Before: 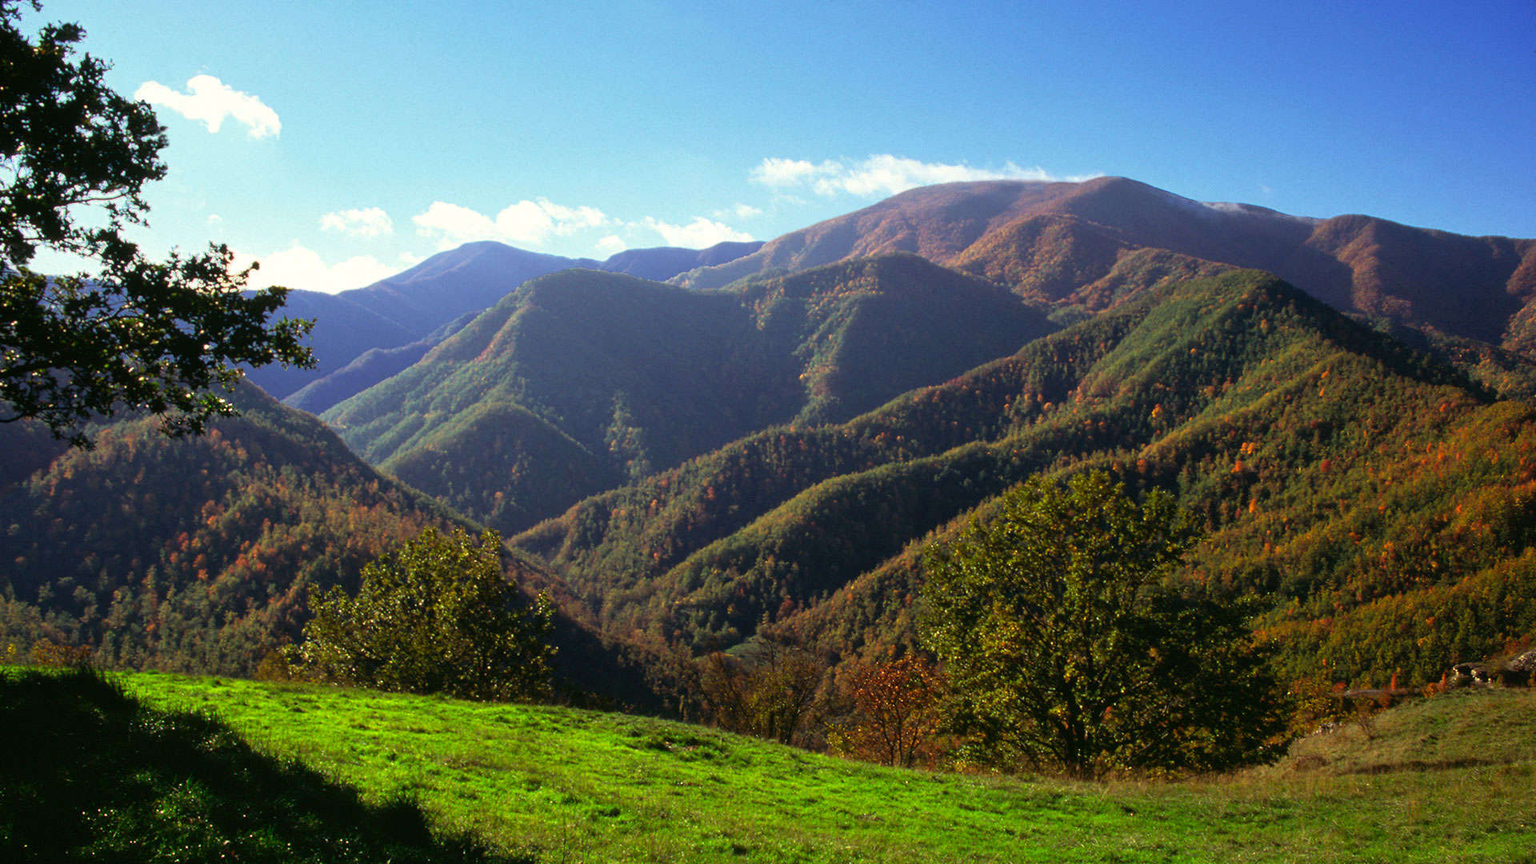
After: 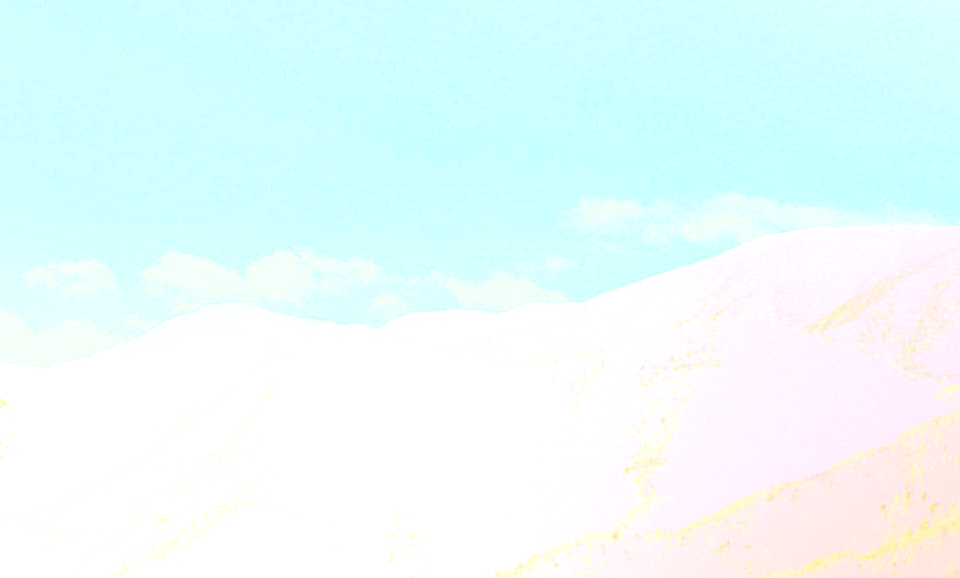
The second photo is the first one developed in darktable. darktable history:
contrast brightness saturation: saturation 0.1
color correction: highlights a* -7.23, highlights b* -0.161, shadows a* 20.08, shadows b* 11.73
crop: left 19.556%, right 30.401%, bottom 46.458%
bloom: size 85%, threshold 5%, strength 85%
filmic rgb: black relative exposure -4 EV, white relative exposure 3 EV, hardness 3.02, contrast 1.4
local contrast: on, module defaults
